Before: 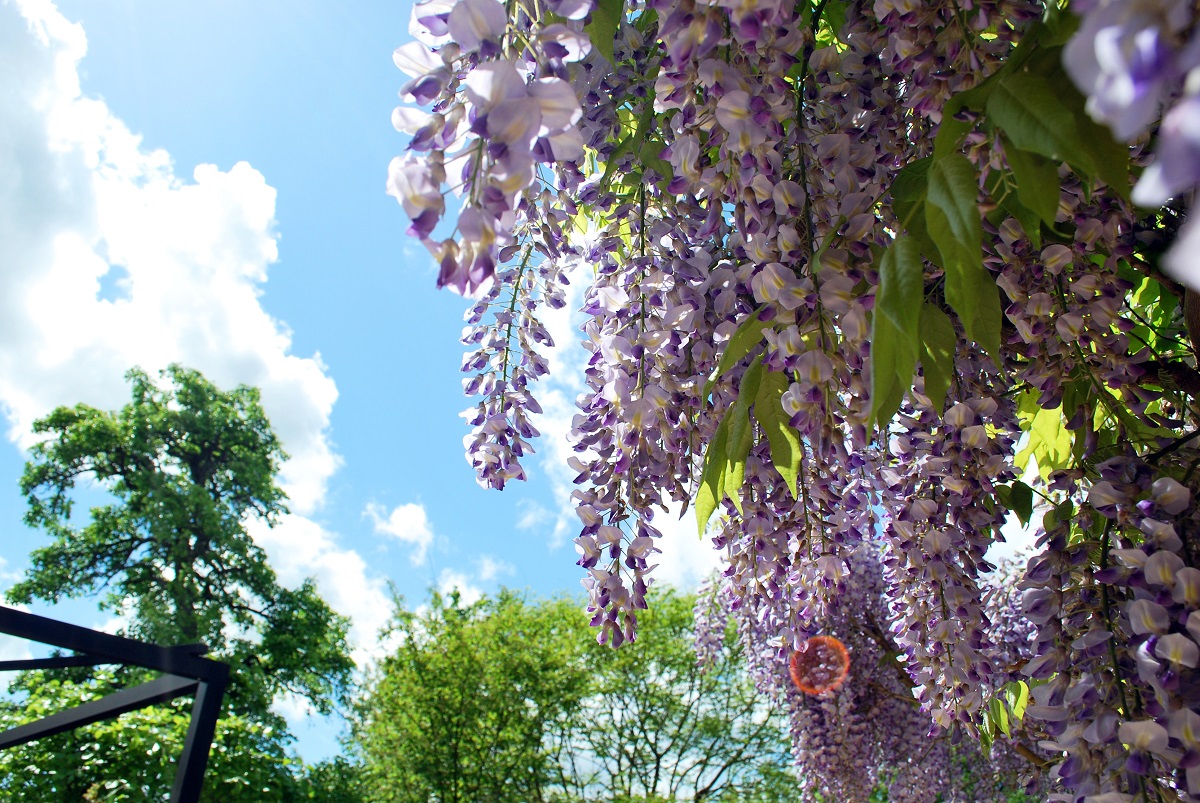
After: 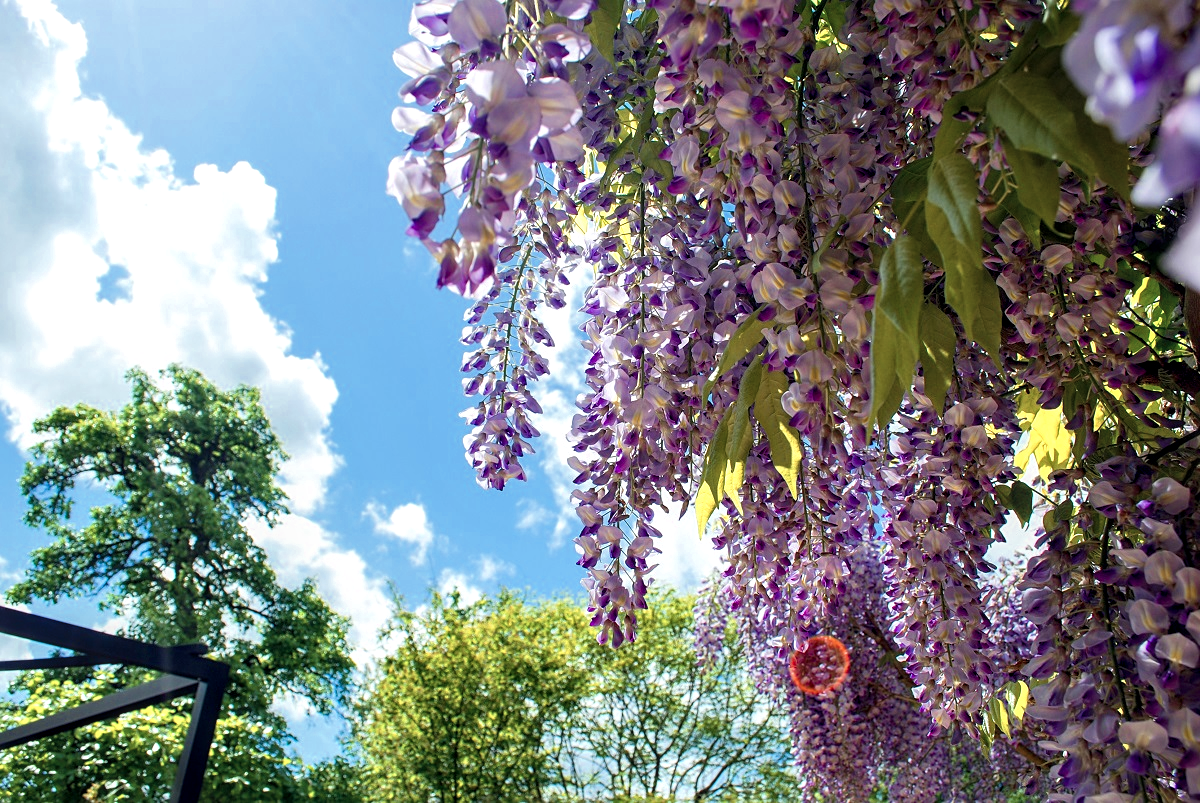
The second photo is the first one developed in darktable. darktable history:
color balance rgb: perceptual saturation grading › global saturation 25%, global vibrance 10%
color zones: curves: ch0 [(0, 0.473) (0.001, 0.473) (0.226, 0.548) (0.4, 0.589) (0.525, 0.54) (0.728, 0.403) (0.999, 0.473) (1, 0.473)]; ch1 [(0, 0.619) (0.001, 0.619) (0.234, 0.388) (0.4, 0.372) (0.528, 0.422) (0.732, 0.53) (0.999, 0.619) (1, 0.619)]; ch2 [(0, 0.547) (0.001, 0.547) (0.226, 0.45) (0.4, 0.525) (0.525, 0.585) (0.8, 0.511) (0.999, 0.547) (1, 0.547)]
local contrast: on, module defaults
sharpen: amount 0.2
